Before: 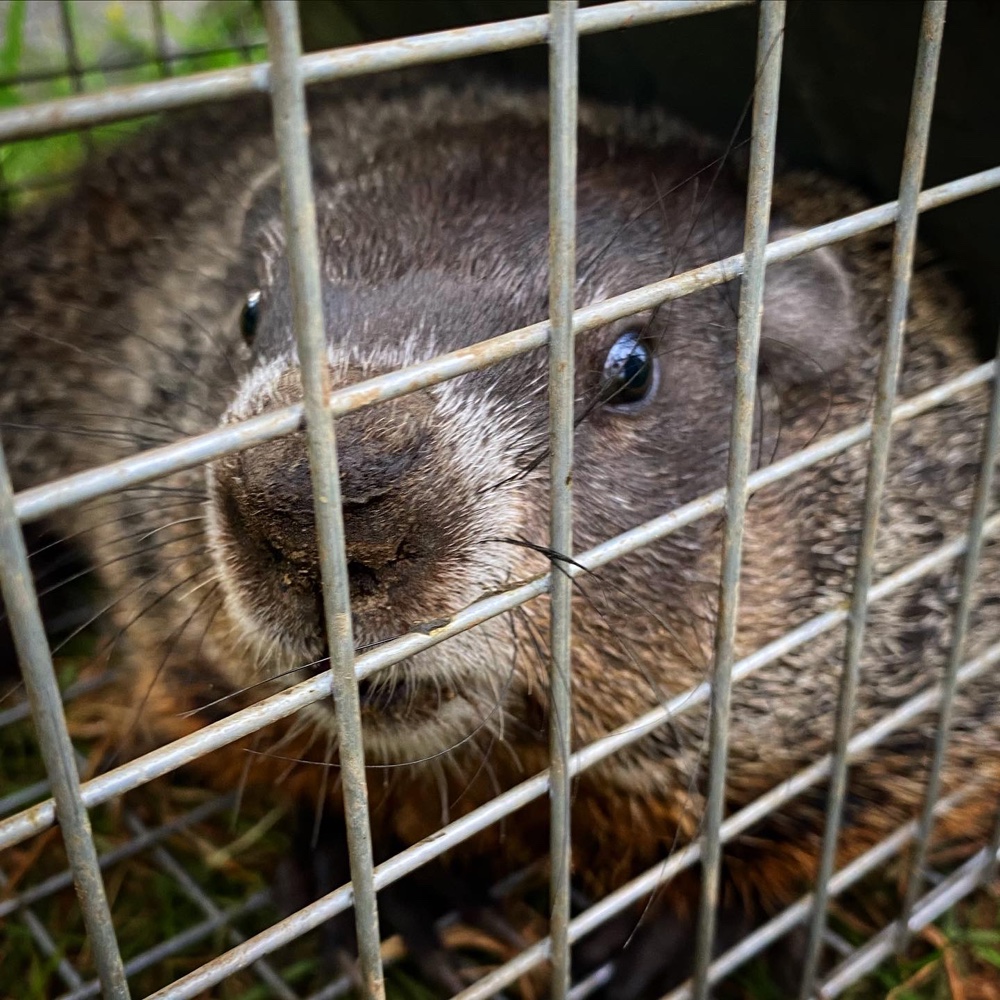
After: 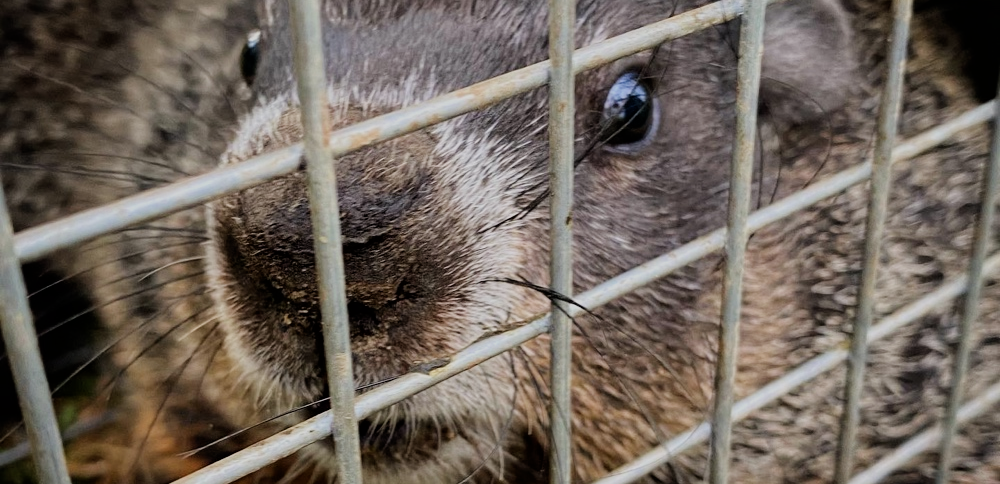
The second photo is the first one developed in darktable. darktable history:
crop and rotate: top 26.056%, bottom 25.543%
filmic rgb: black relative exposure -7.65 EV, white relative exposure 4.56 EV, hardness 3.61
